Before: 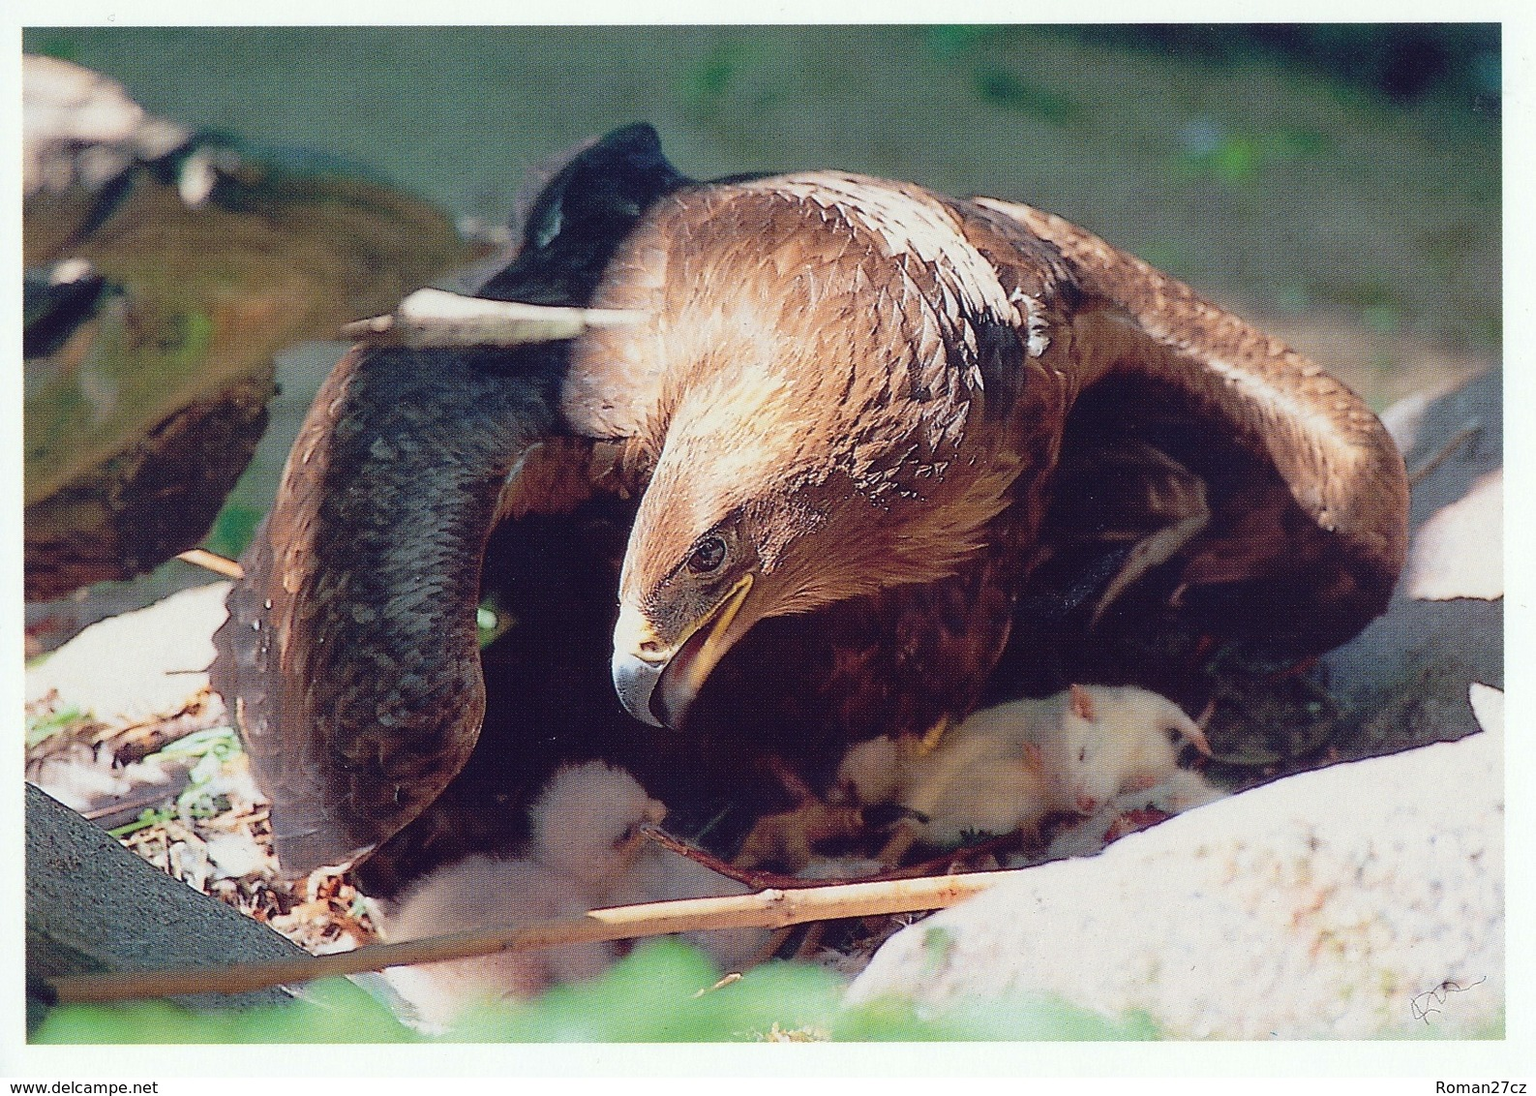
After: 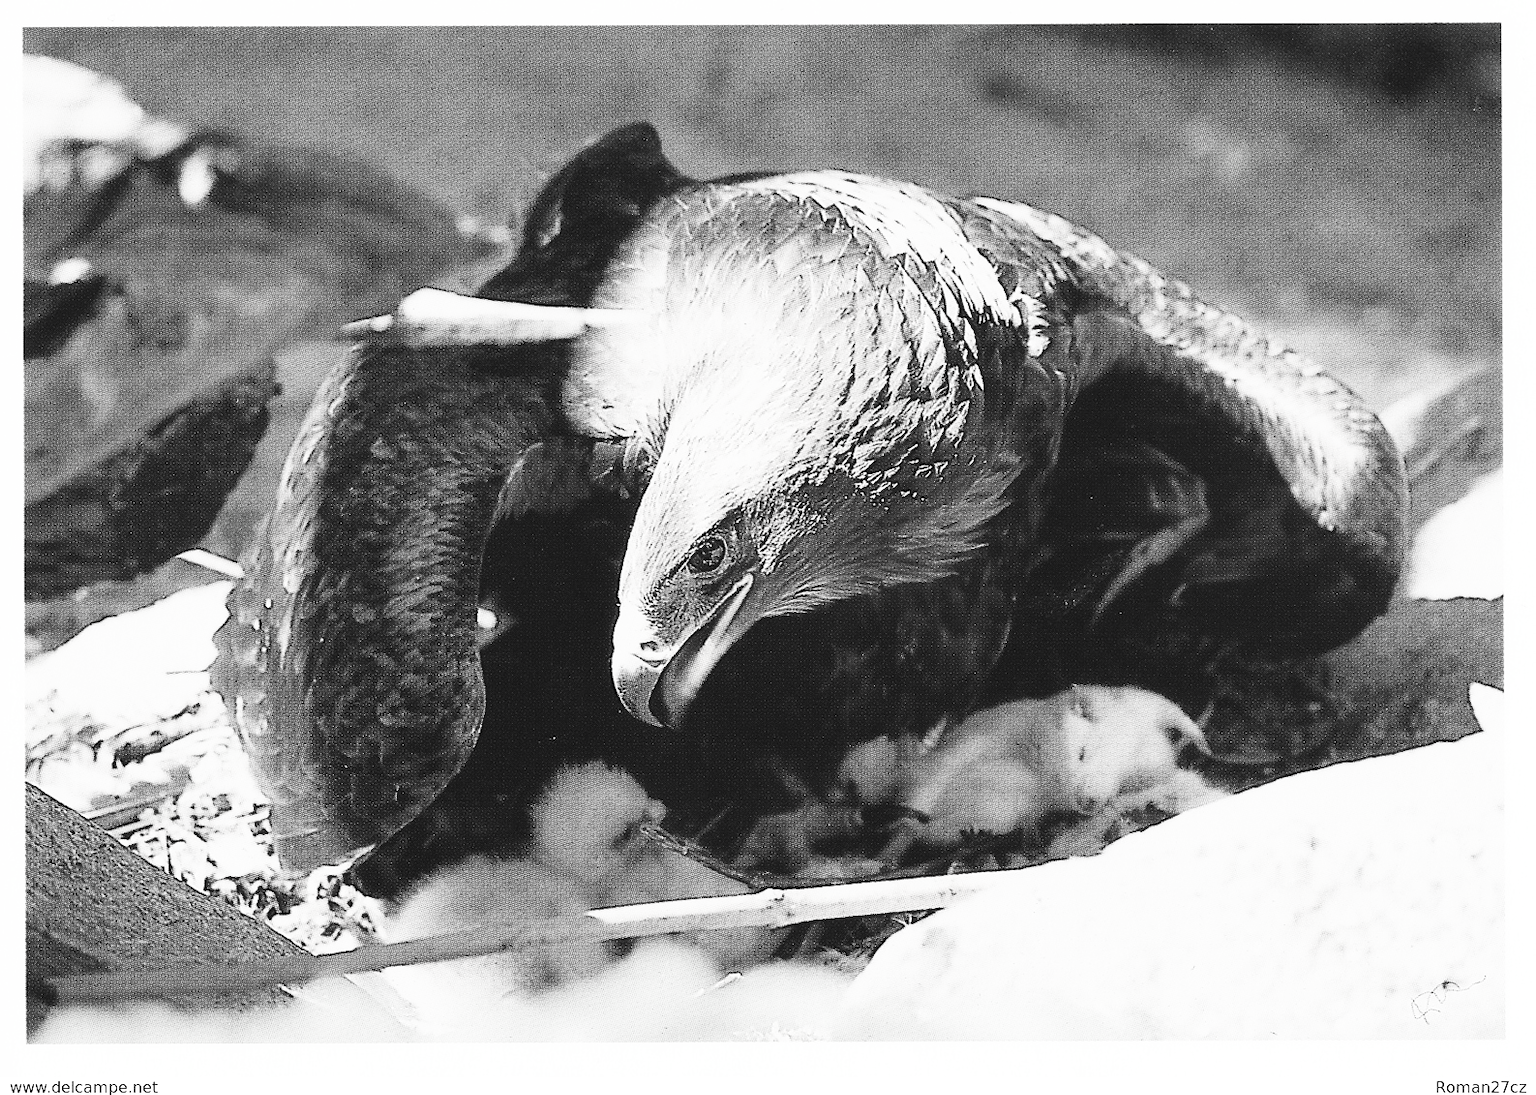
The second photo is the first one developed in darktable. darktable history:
contrast brightness saturation: contrast 0.543, brightness 0.464, saturation -0.988
